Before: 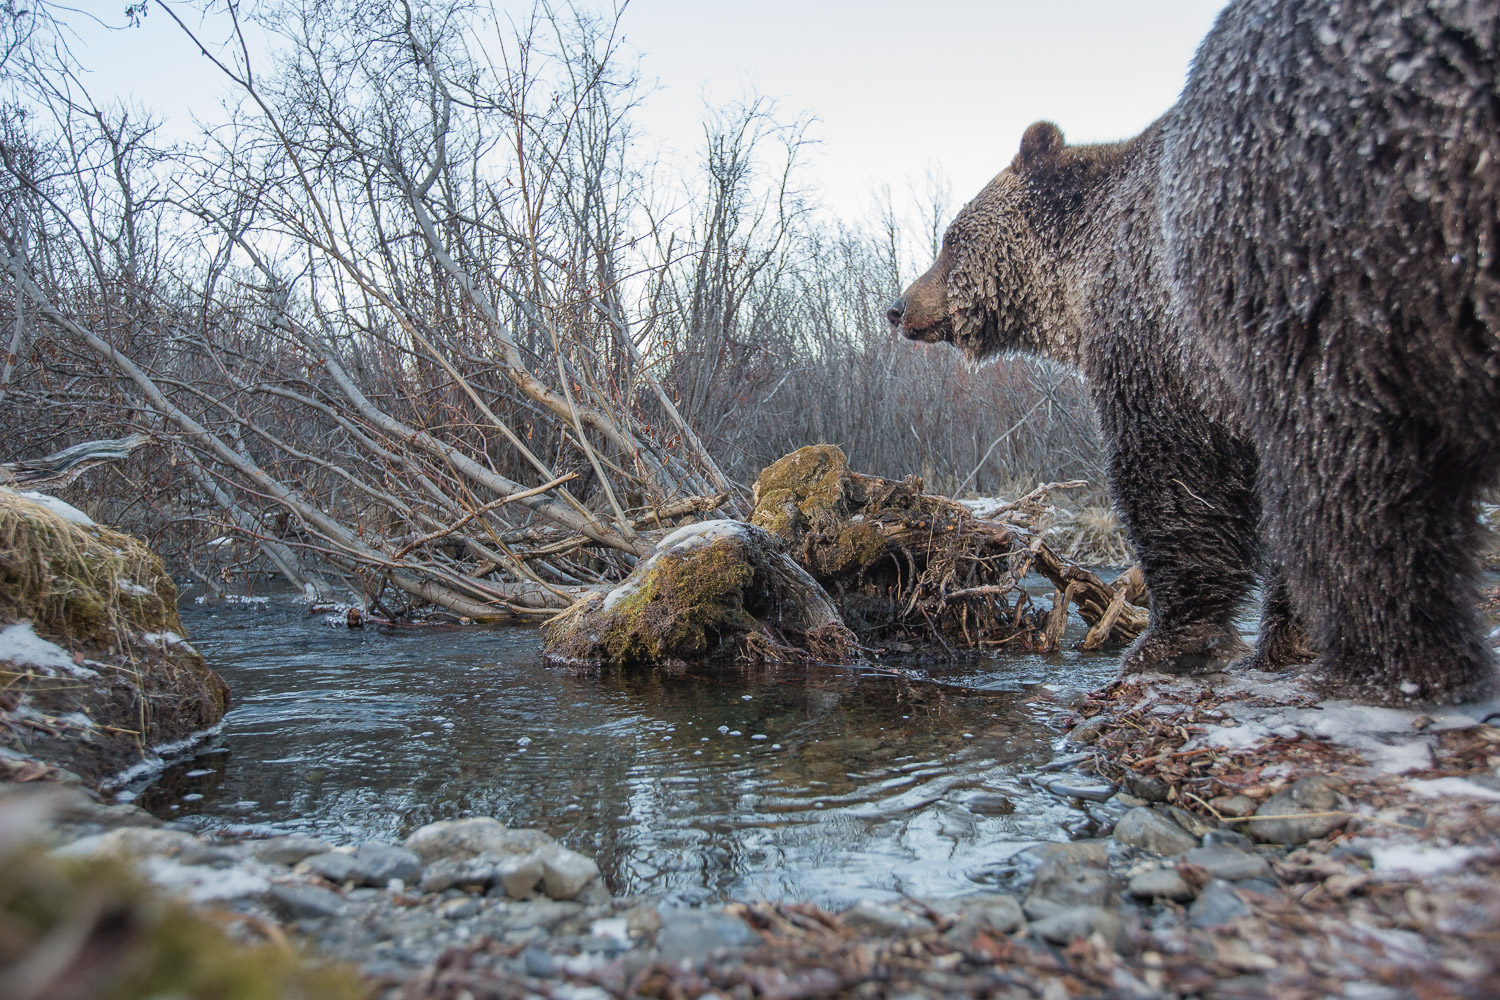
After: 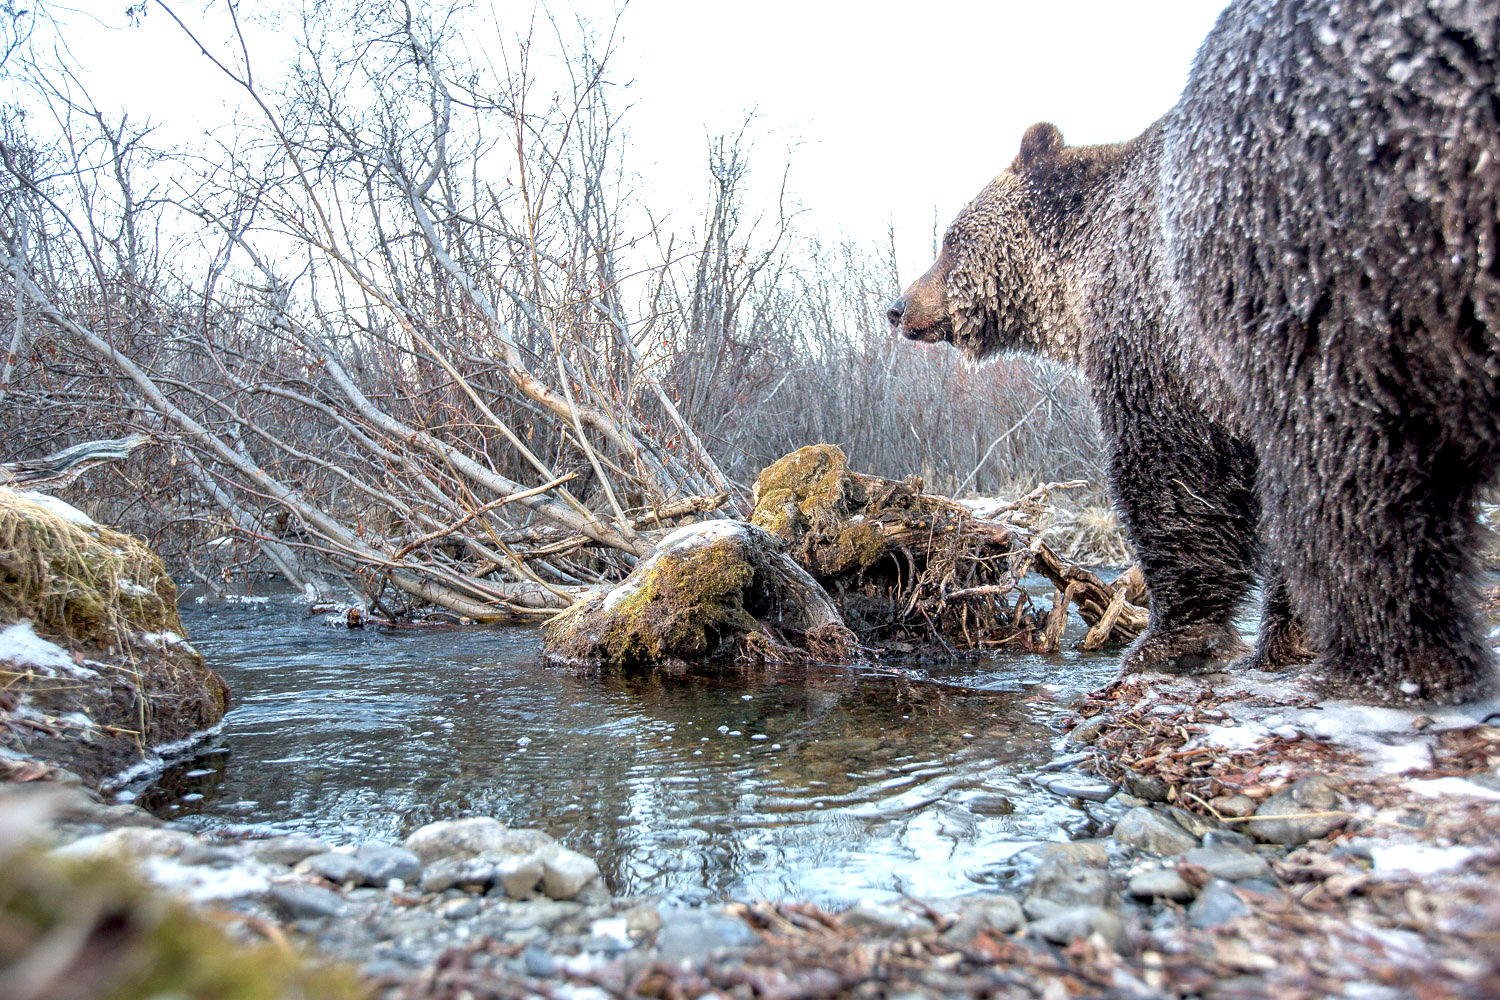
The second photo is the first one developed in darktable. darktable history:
exposure: black level correction 0.008, exposure 0.984 EV, compensate exposure bias true, compensate highlight preservation false
